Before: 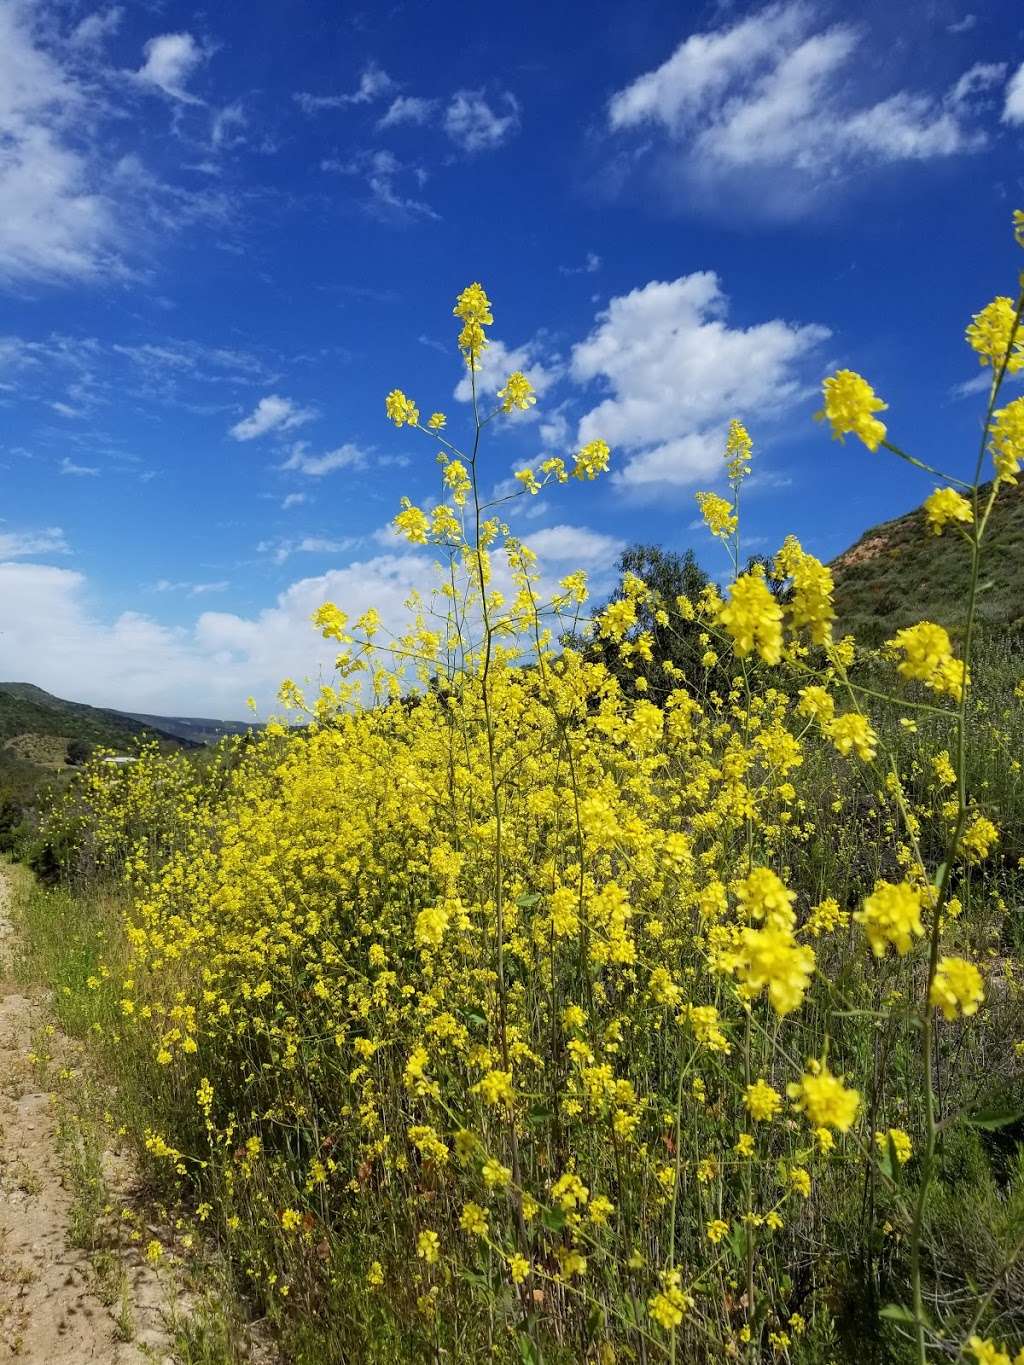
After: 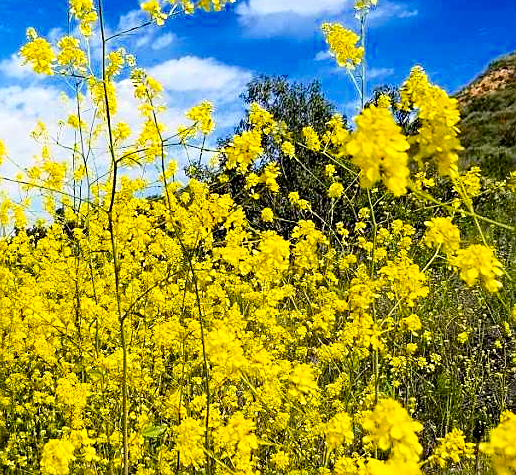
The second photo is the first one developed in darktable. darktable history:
sharpen: on, module defaults
crop: left 36.527%, top 34.41%, right 13.024%, bottom 30.764%
contrast brightness saturation: contrast 0.053
color balance rgb: highlights gain › chroma 3.027%, highlights gain › hue 75.88°, global offset › luminance -0.511%, perceptual saturation grading › global saturation 19.456%, saturation formula JzAzBz (2021)
exposure: black level correction 0.001, exposure 0.499 EV, compensate highlight preservation false
tone curve: curves: ch0 [(0, 0) (0.003, 0.019) (0.011, 0.019) (0.025, 0.026) (0.044, 0.043) (0.069, 0.066) (0.1, 0.095) (0.136, 0.133) (0.177, 0.181) (0.224, 0.233) (0.277, 0.302) (0.335, 0.375) (0.399, 0.452) (0.468, 0.532) (0.543, 0.609) (0.623, 0.695) (0.709, 0.775) (0.801, 0.865) (0.898, 0.932) (1, 1)], color space Lab, linked channels, preserve colors none
